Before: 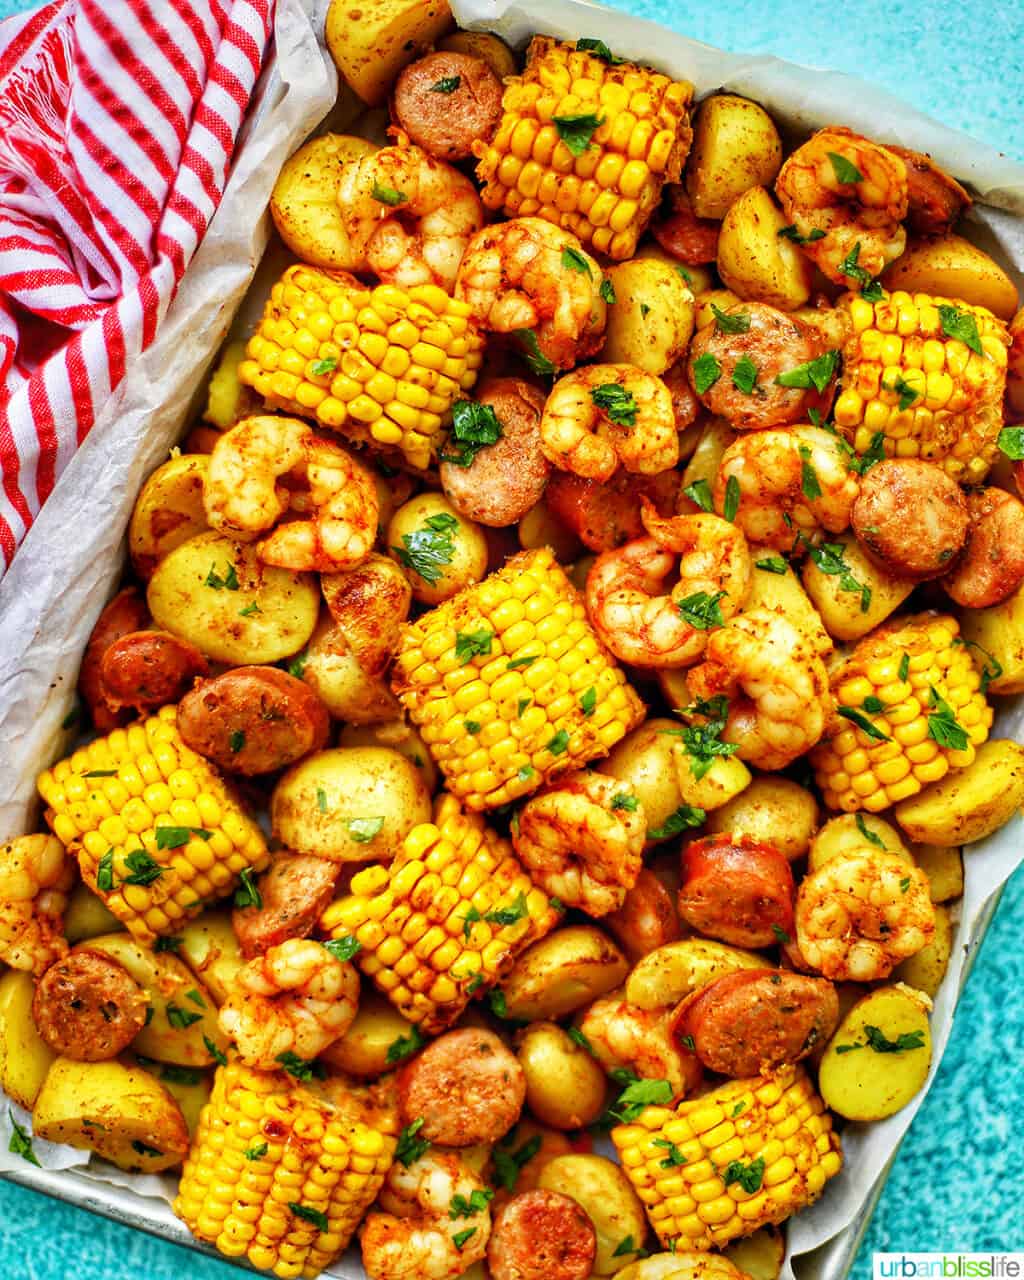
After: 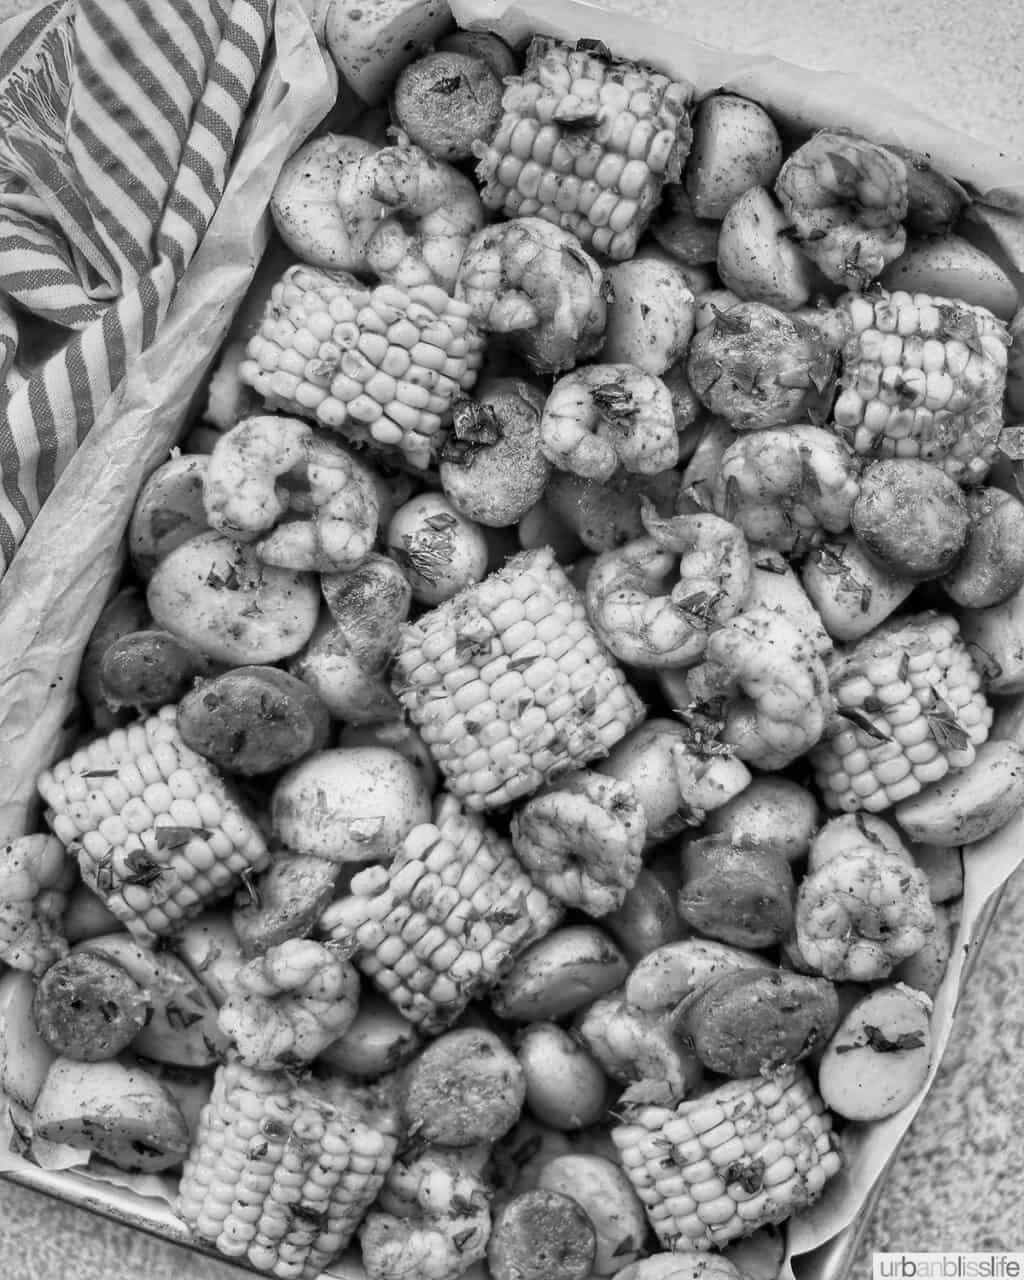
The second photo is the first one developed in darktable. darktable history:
base curve: curves: ch0 [(0, 0) (0.989, 0.992)], preserve colors none
color balance: output saturation 110%
monochrome: a -92.57, b 58.91
